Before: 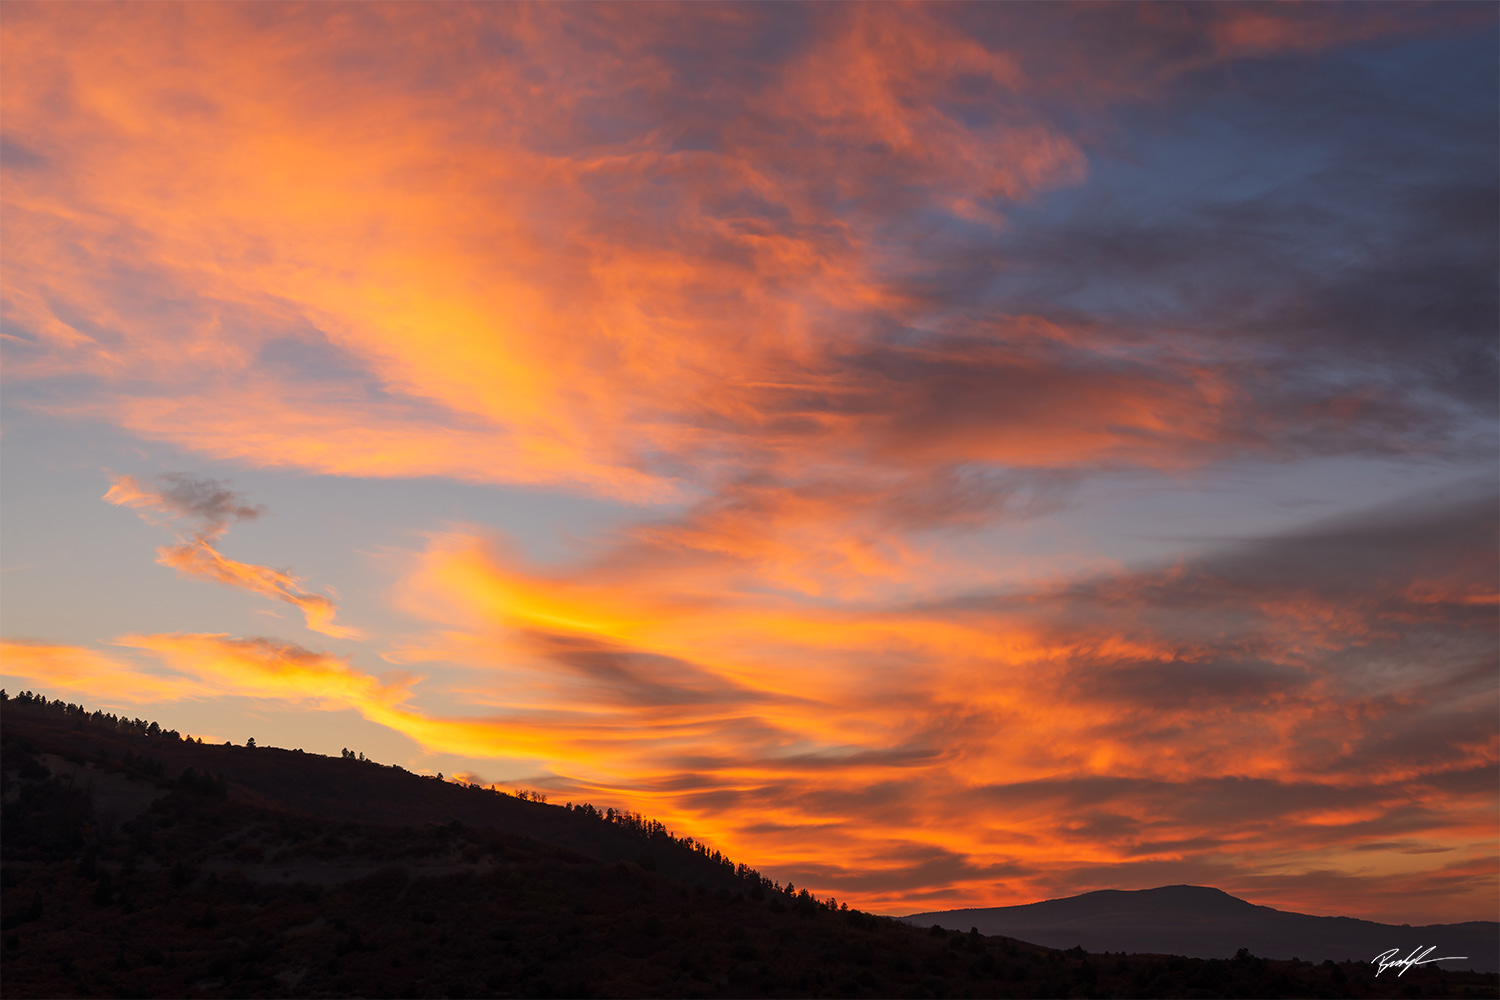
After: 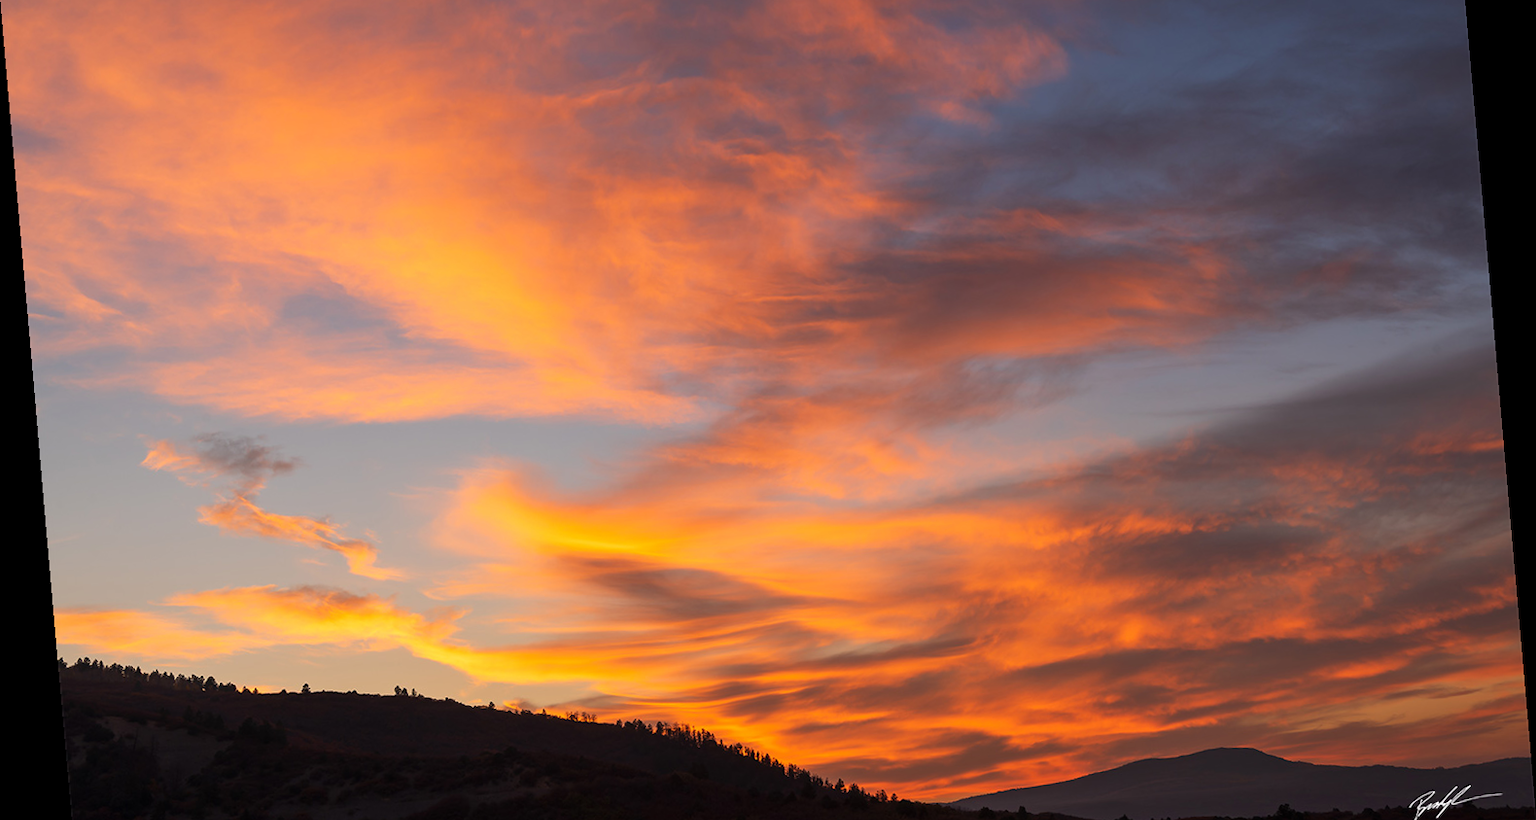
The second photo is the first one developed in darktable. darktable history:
rotate and perspective: rotation -4.98°, automatic cropping off
crop and rotate: top 12.5%, bottom 12.5%
